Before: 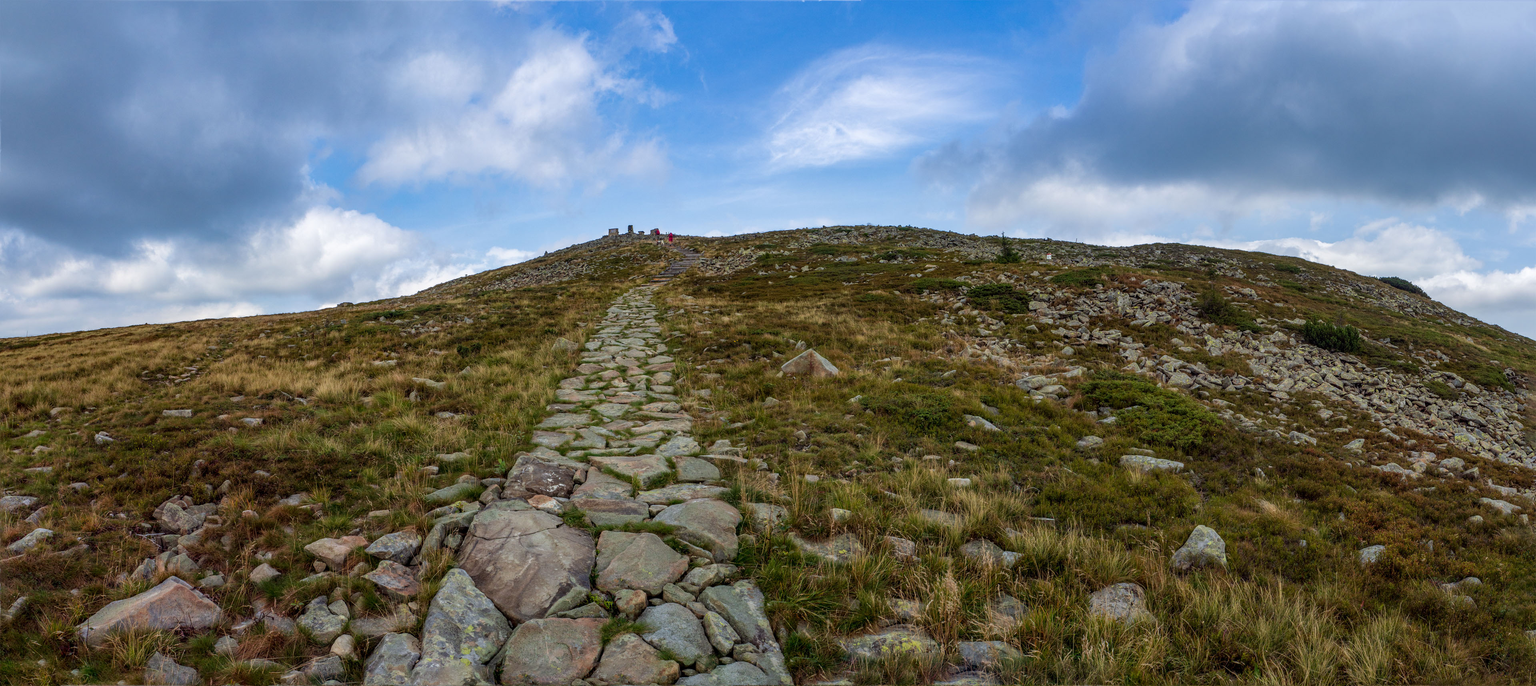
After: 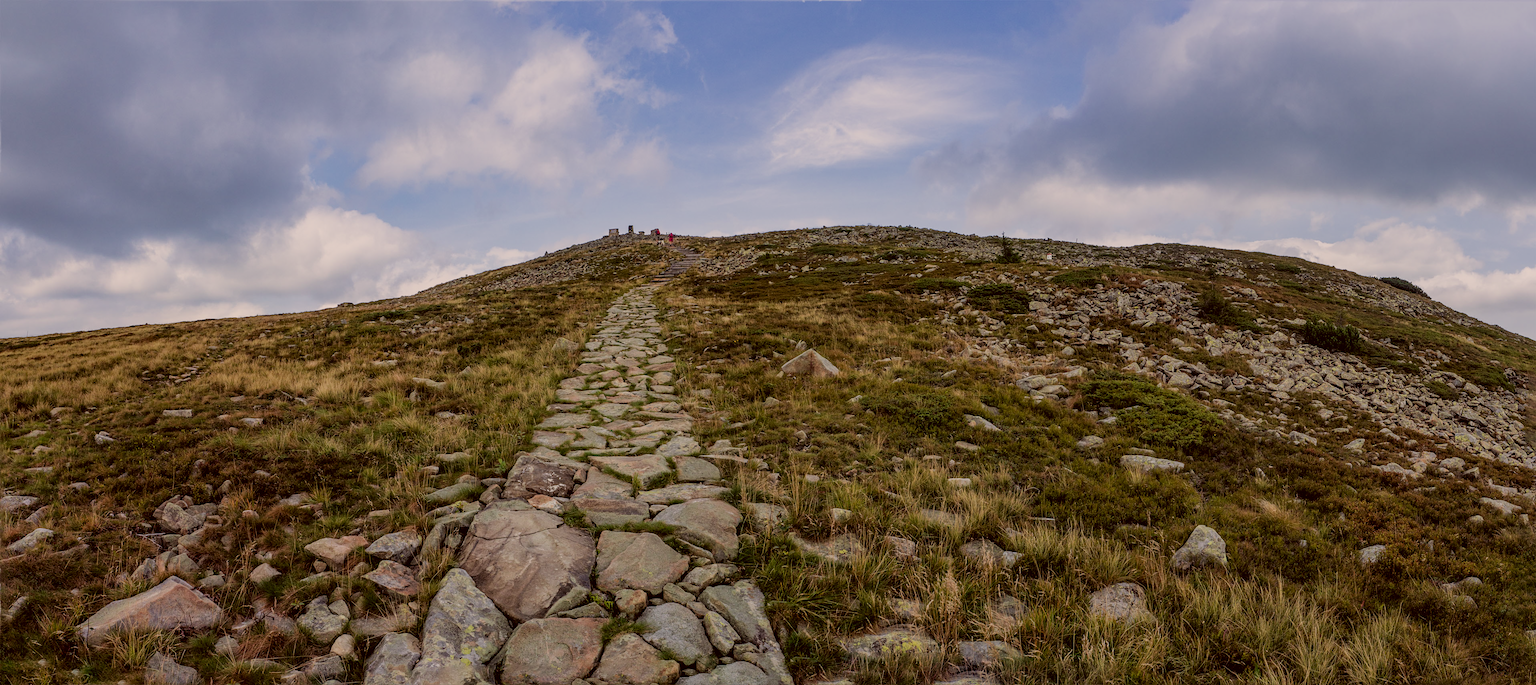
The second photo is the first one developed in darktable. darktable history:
filmic rgb: black relative exposure -7.65 EV, white relative exposure 4.56 EV, hardness 3.61
sharpen: amount 0.2
white balance: red 1, blue 1
color correction: highlights a* 6.27, highlights b* 8.19, shadows a* 5.94, shadows b* 7.23, saturation 0.9
